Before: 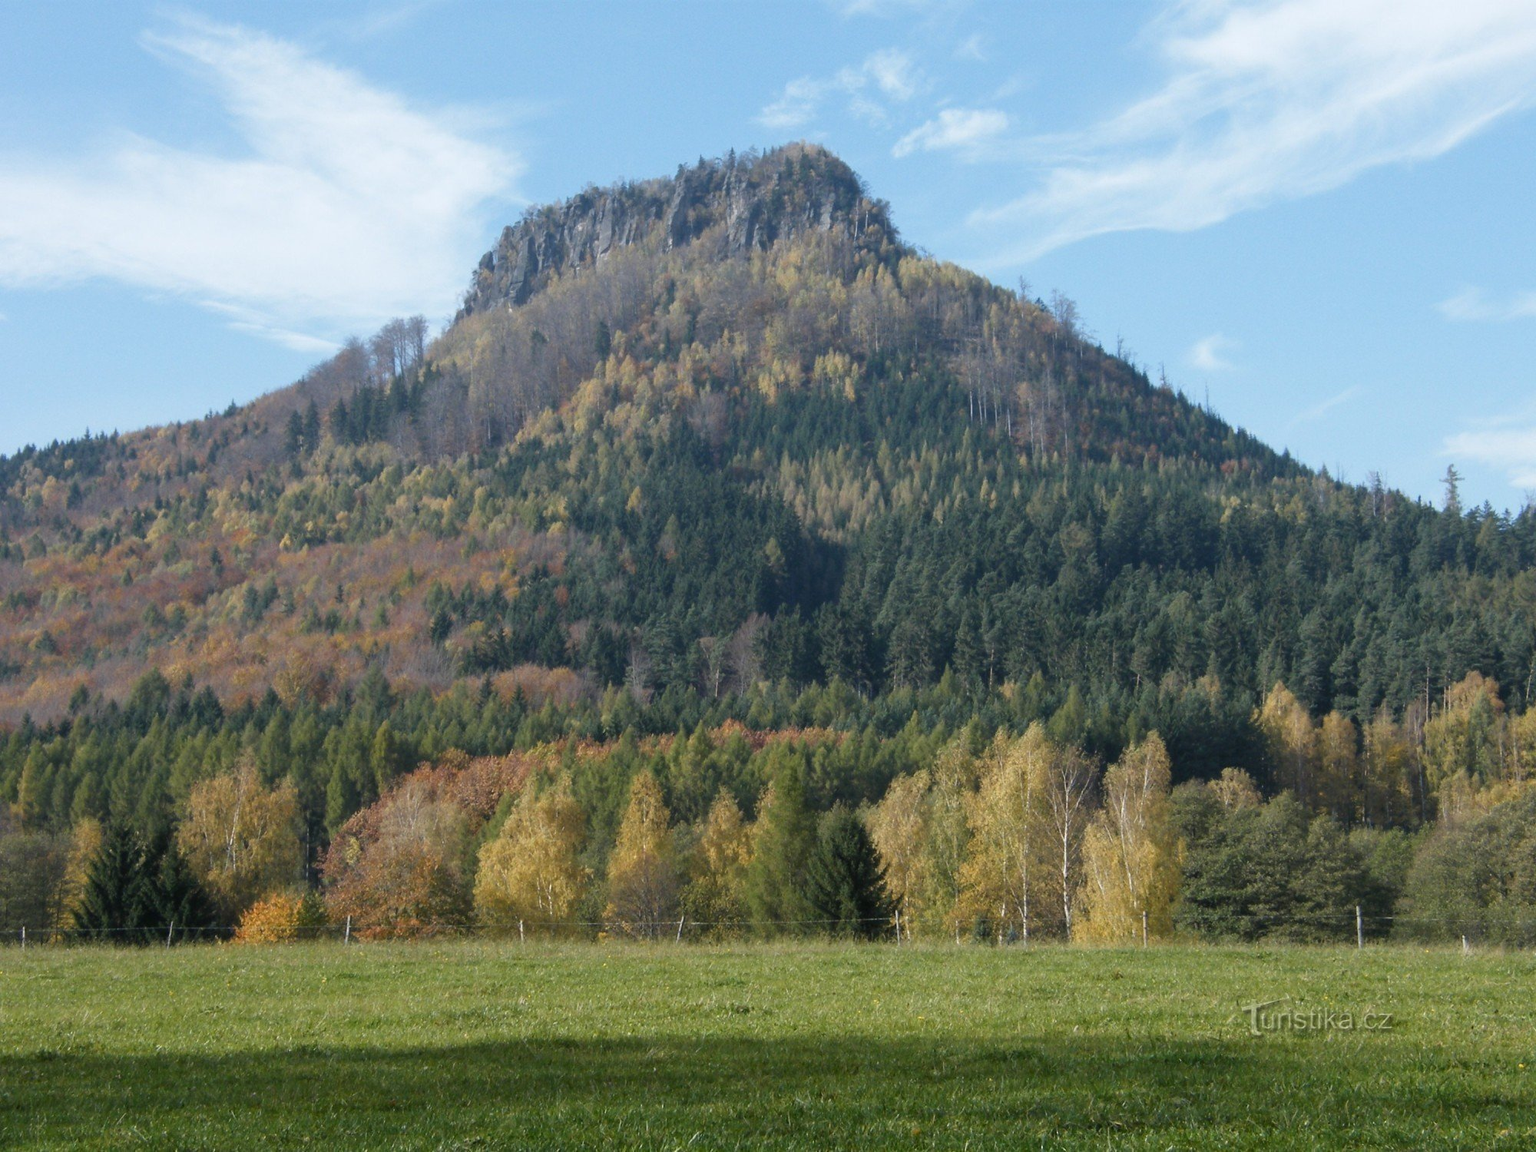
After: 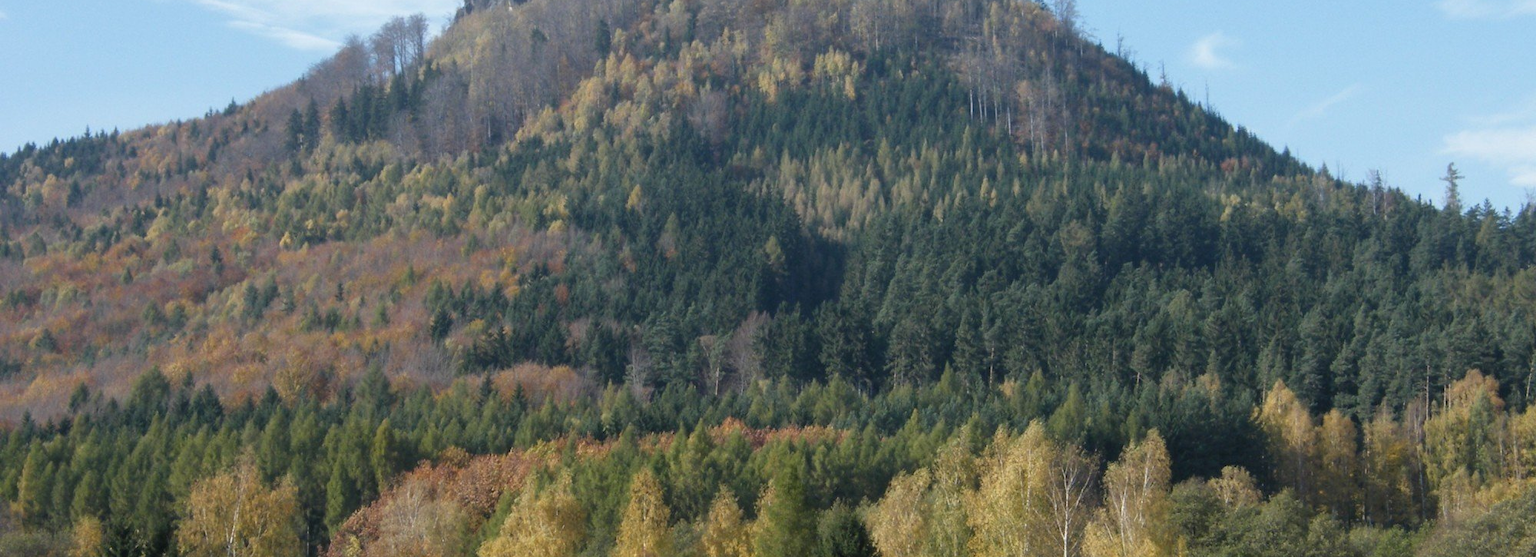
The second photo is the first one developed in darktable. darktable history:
crop and rotate: top 26.244%, bottom 25.325%
